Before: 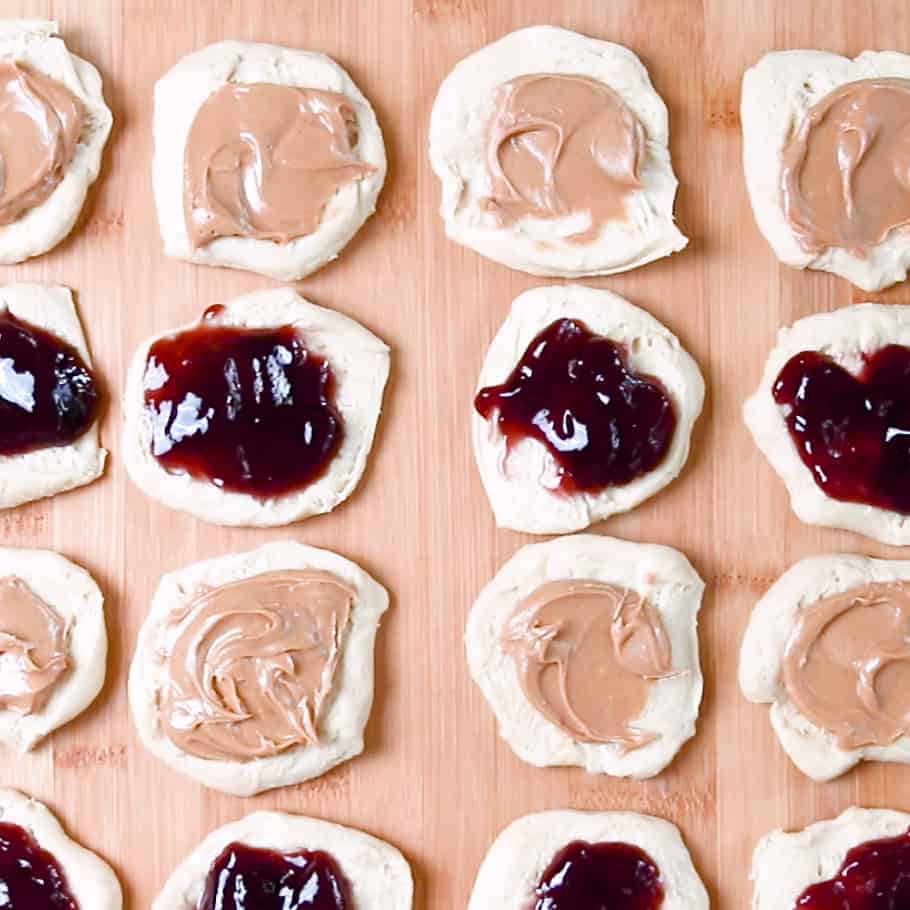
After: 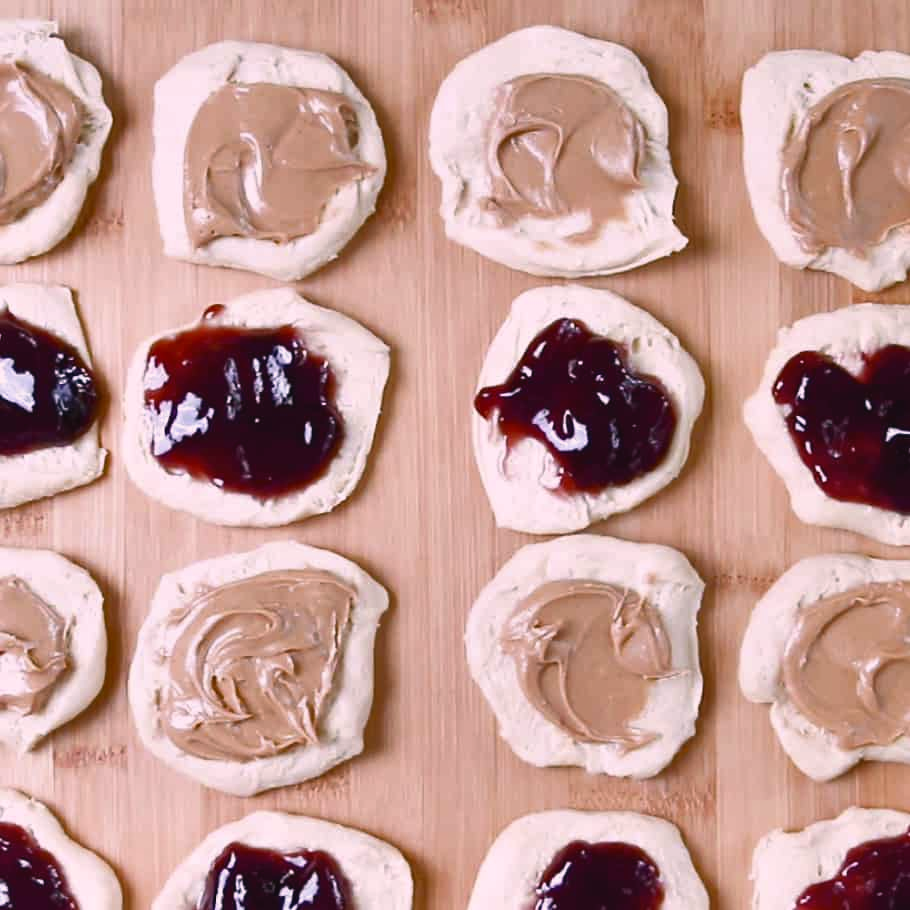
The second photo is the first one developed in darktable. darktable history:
white balance: red 0.924, blue 1.095
color correction: highlights a* 11.96, highlights b* 11.58
contrast brightness saturation: contrast -0.08, brightness -0.04, saturation -0.11
shadows and highlights: shadows 12, white point adjustment 1.2, soften with gaussian
